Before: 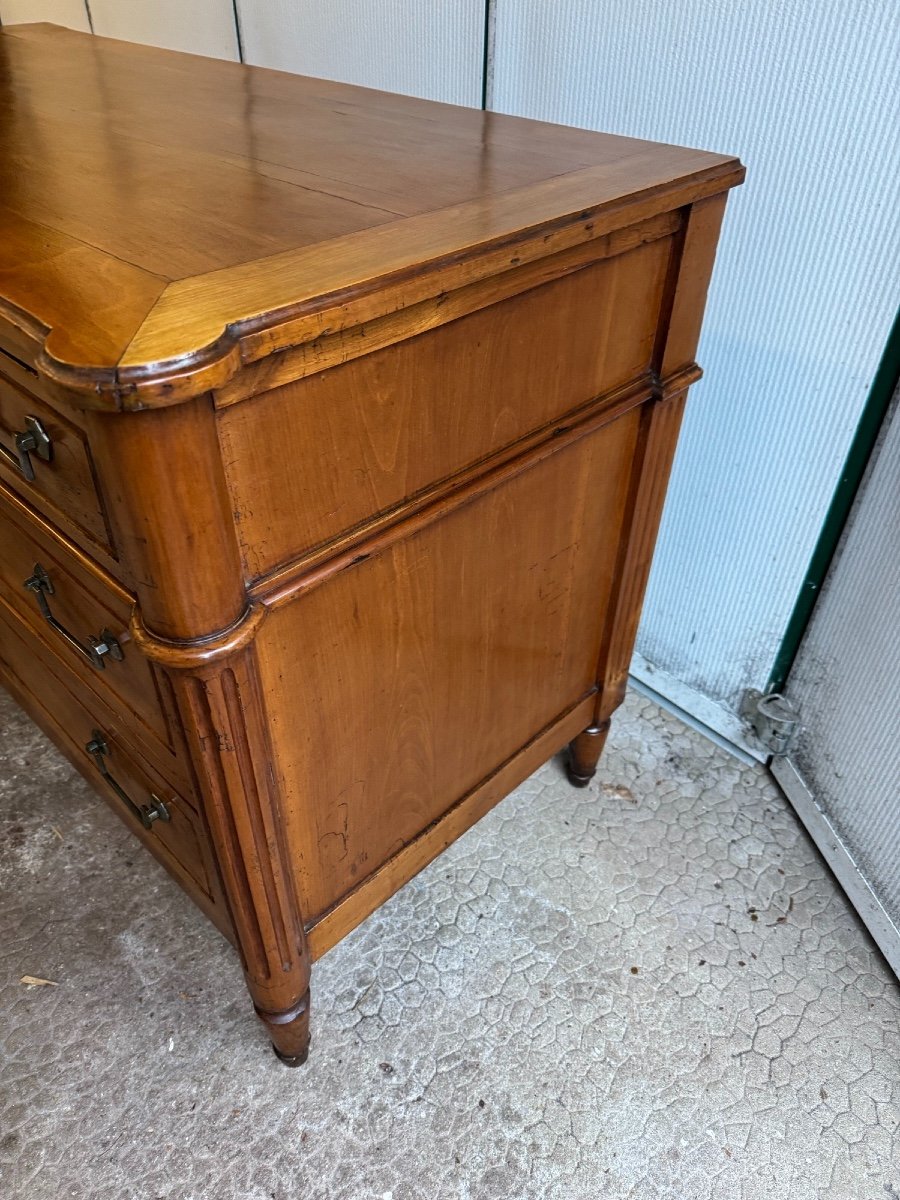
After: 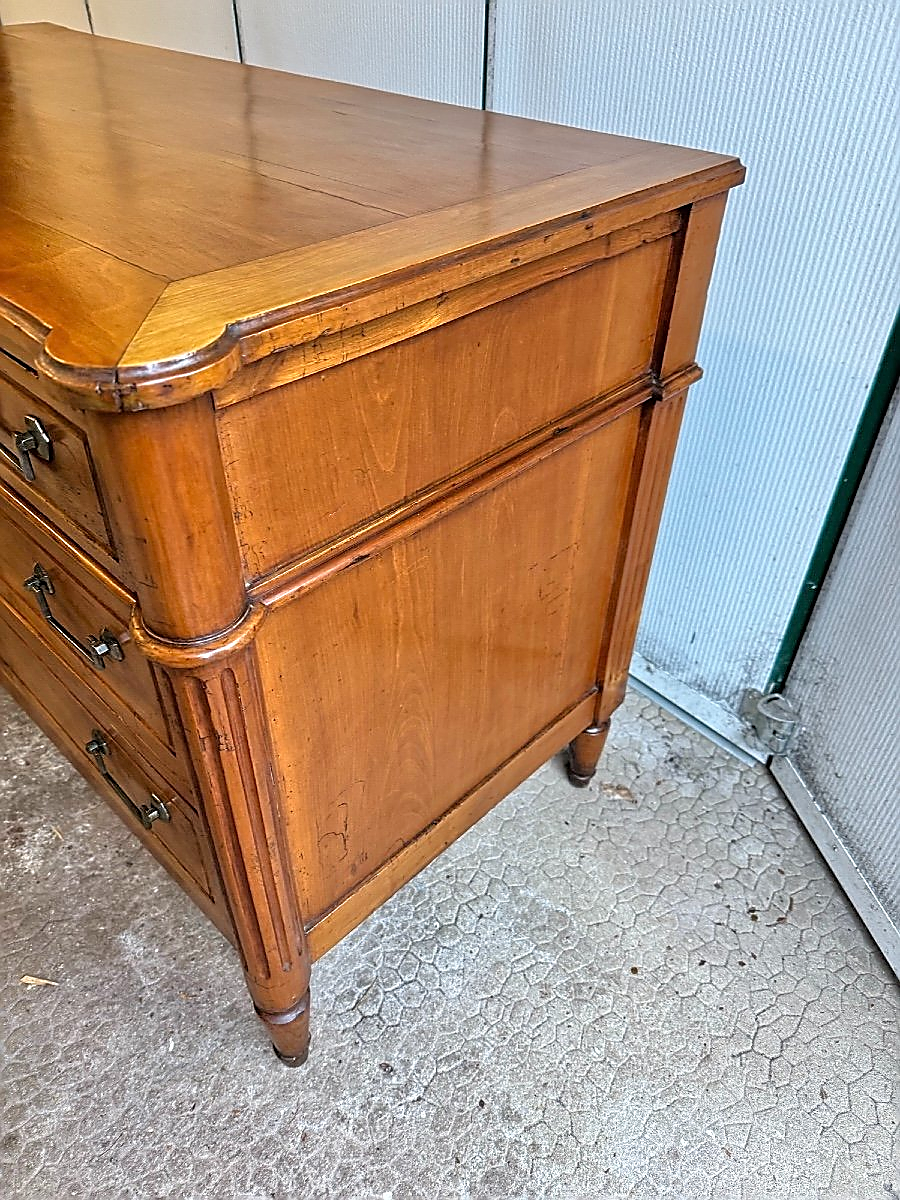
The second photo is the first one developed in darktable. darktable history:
tone equalizer: -7 EV 0.163 EV, -6 EV 0.61 EV, -5 EV 1.15 EV, -4 EV 1.3 EV, -3 EV 1.15 EV, -2 EV 0.6 EV, -1 EV 0.168 EV, mask exposure compensation -0.51 EV
sharpen: radius 1.375, amount 1.235, threshold 0.718
